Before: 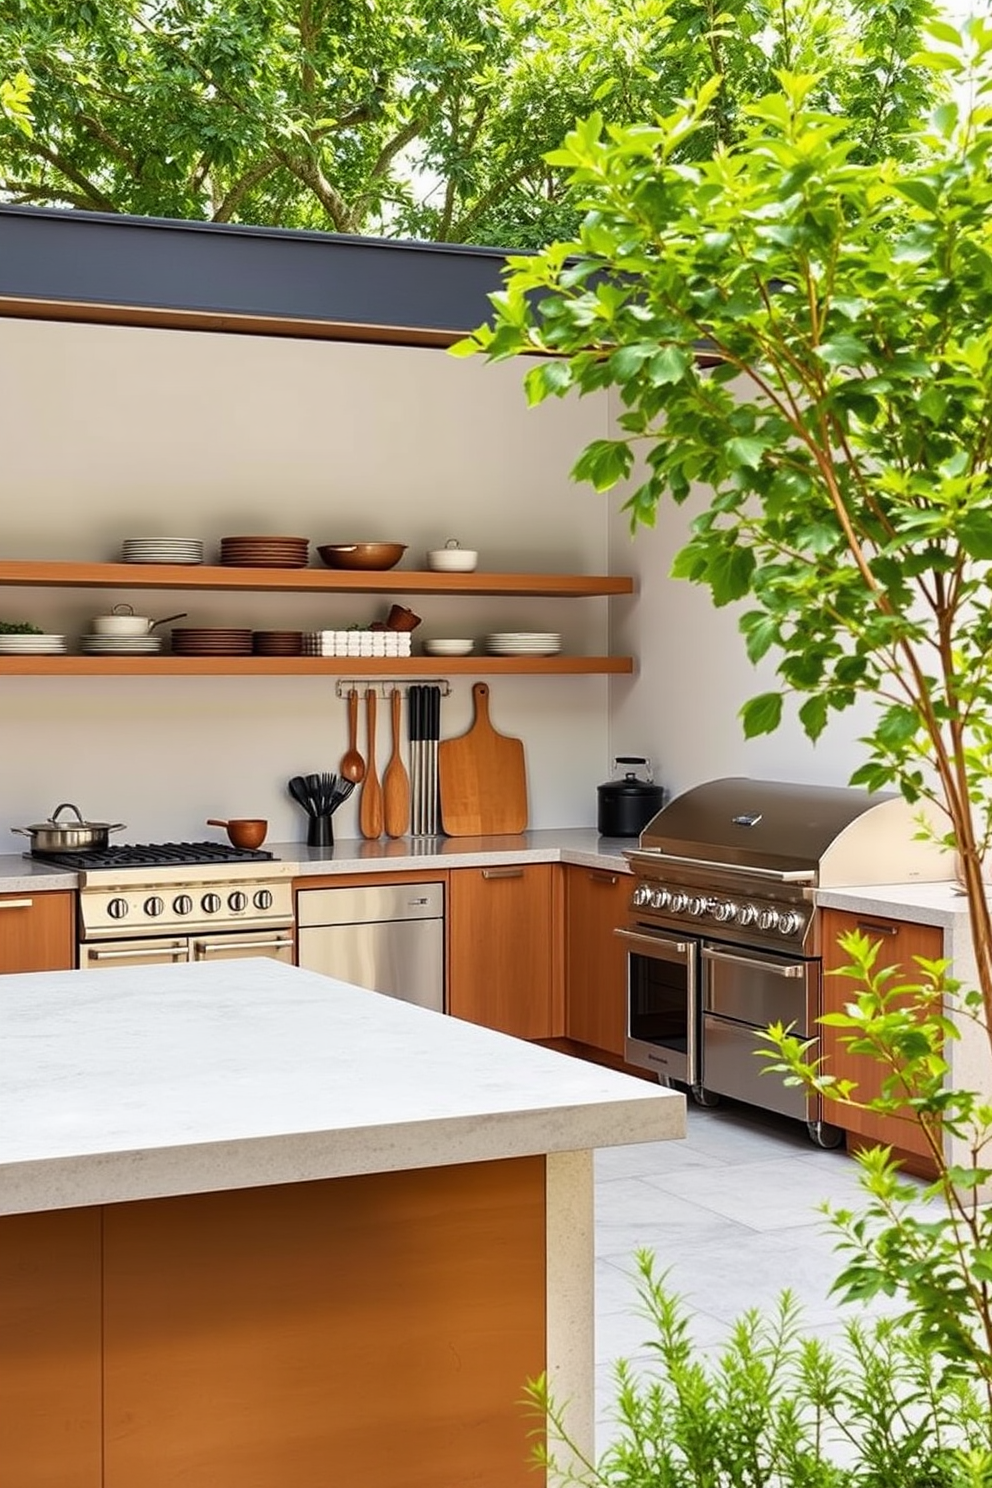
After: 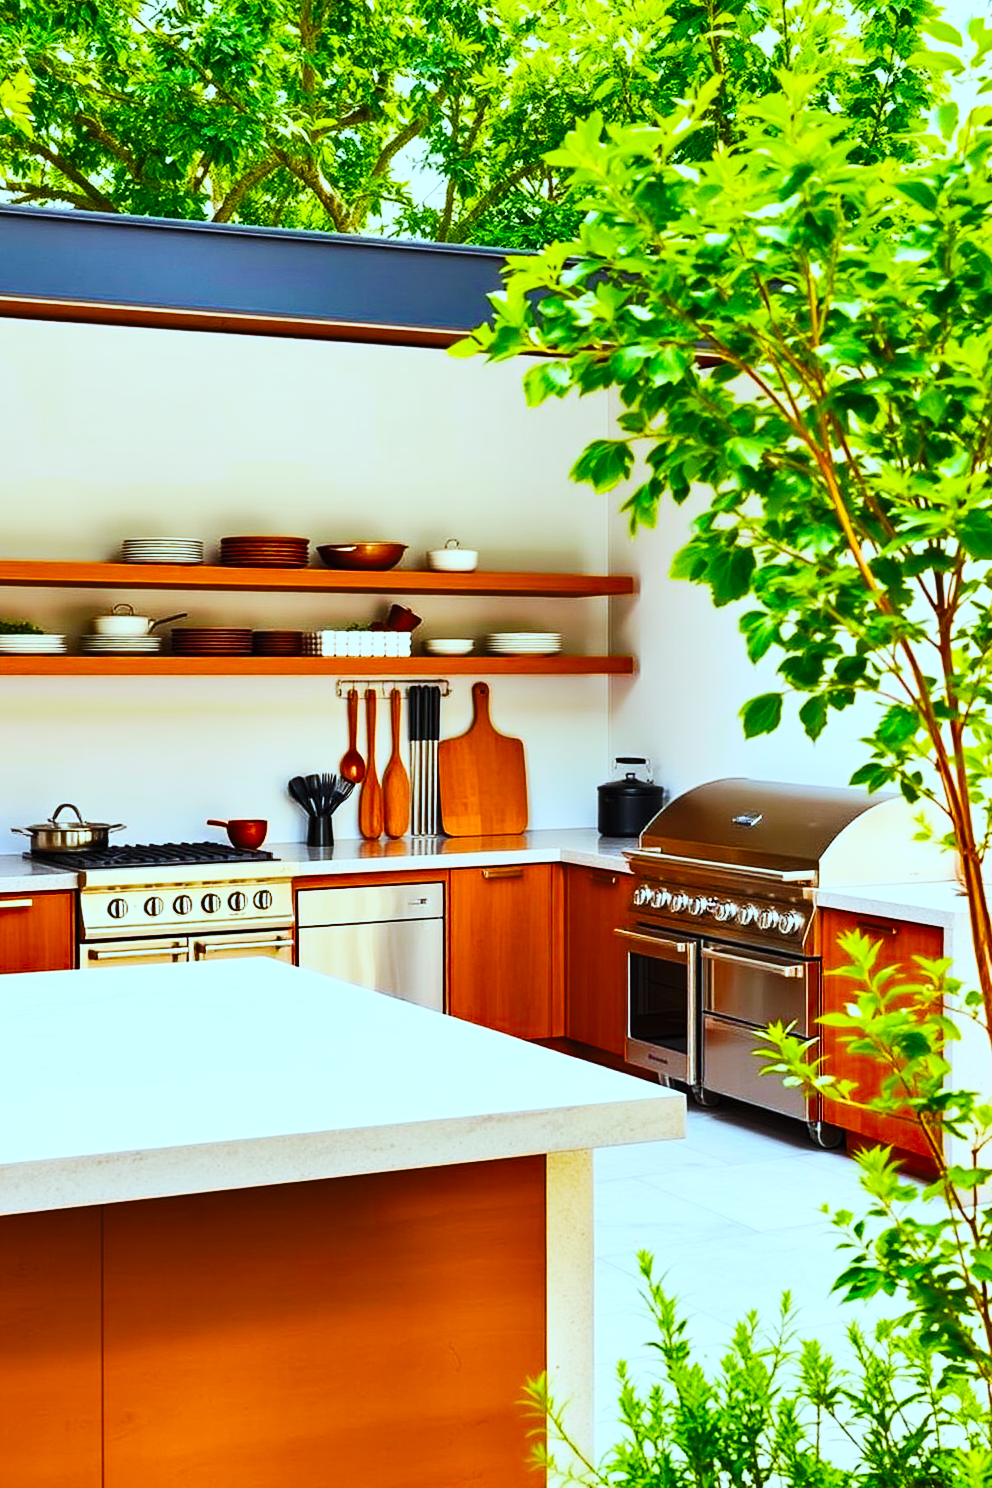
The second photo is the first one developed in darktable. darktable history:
contrast brightness saturation: contrast 0.204, brightness 0.164, saturation 0.218
shadows and highlights: soften with gaussian
base curve: curves: ch0 [(0, 0) (0.032, 0.025) (0.121, 0.166) (0.206, 0.329) (0.605, 0.79) (1, 1)], preserve colors none
color balance rgb: shadows lift › hue 85.9°, global offset › hue 170.17°, linear chroma grading › global chroma 10.553%, perceptual saturation grading › global saturation 25.314%, saturation formula JzAzBz (2021)
color correction: highlights a* -11.77, highlights b* -15.66
